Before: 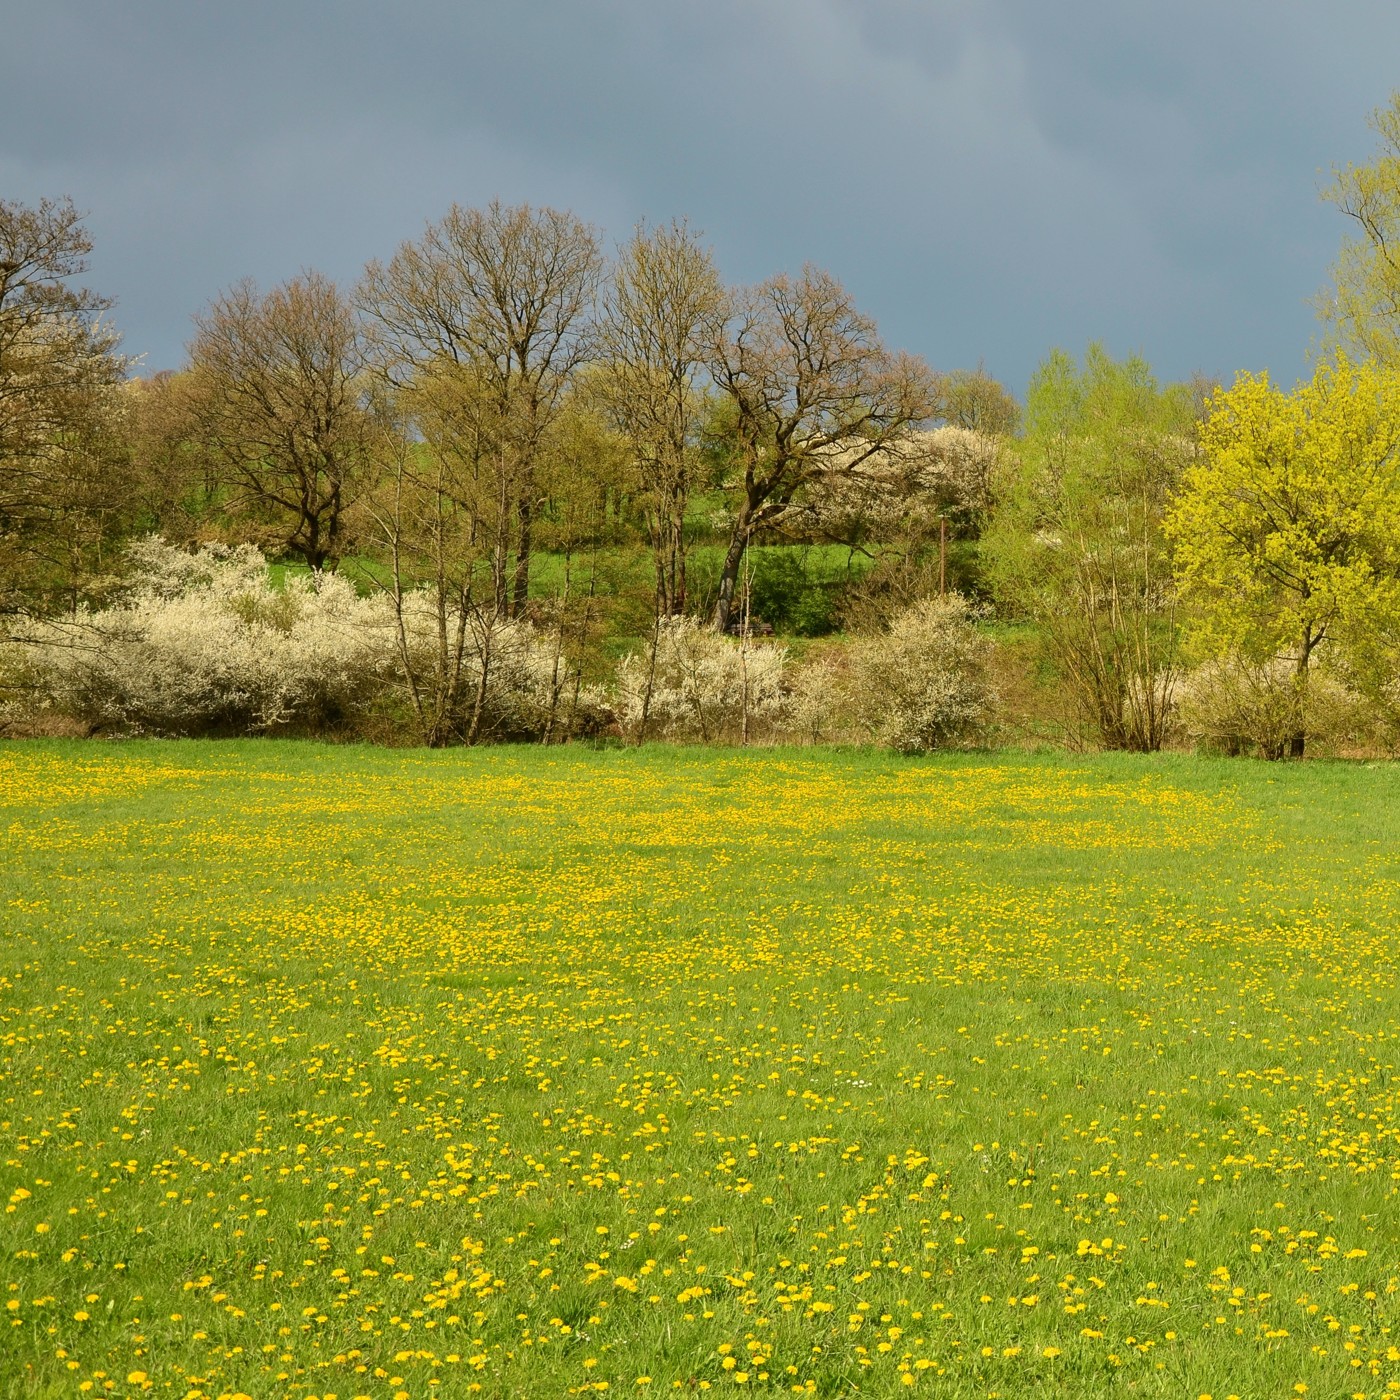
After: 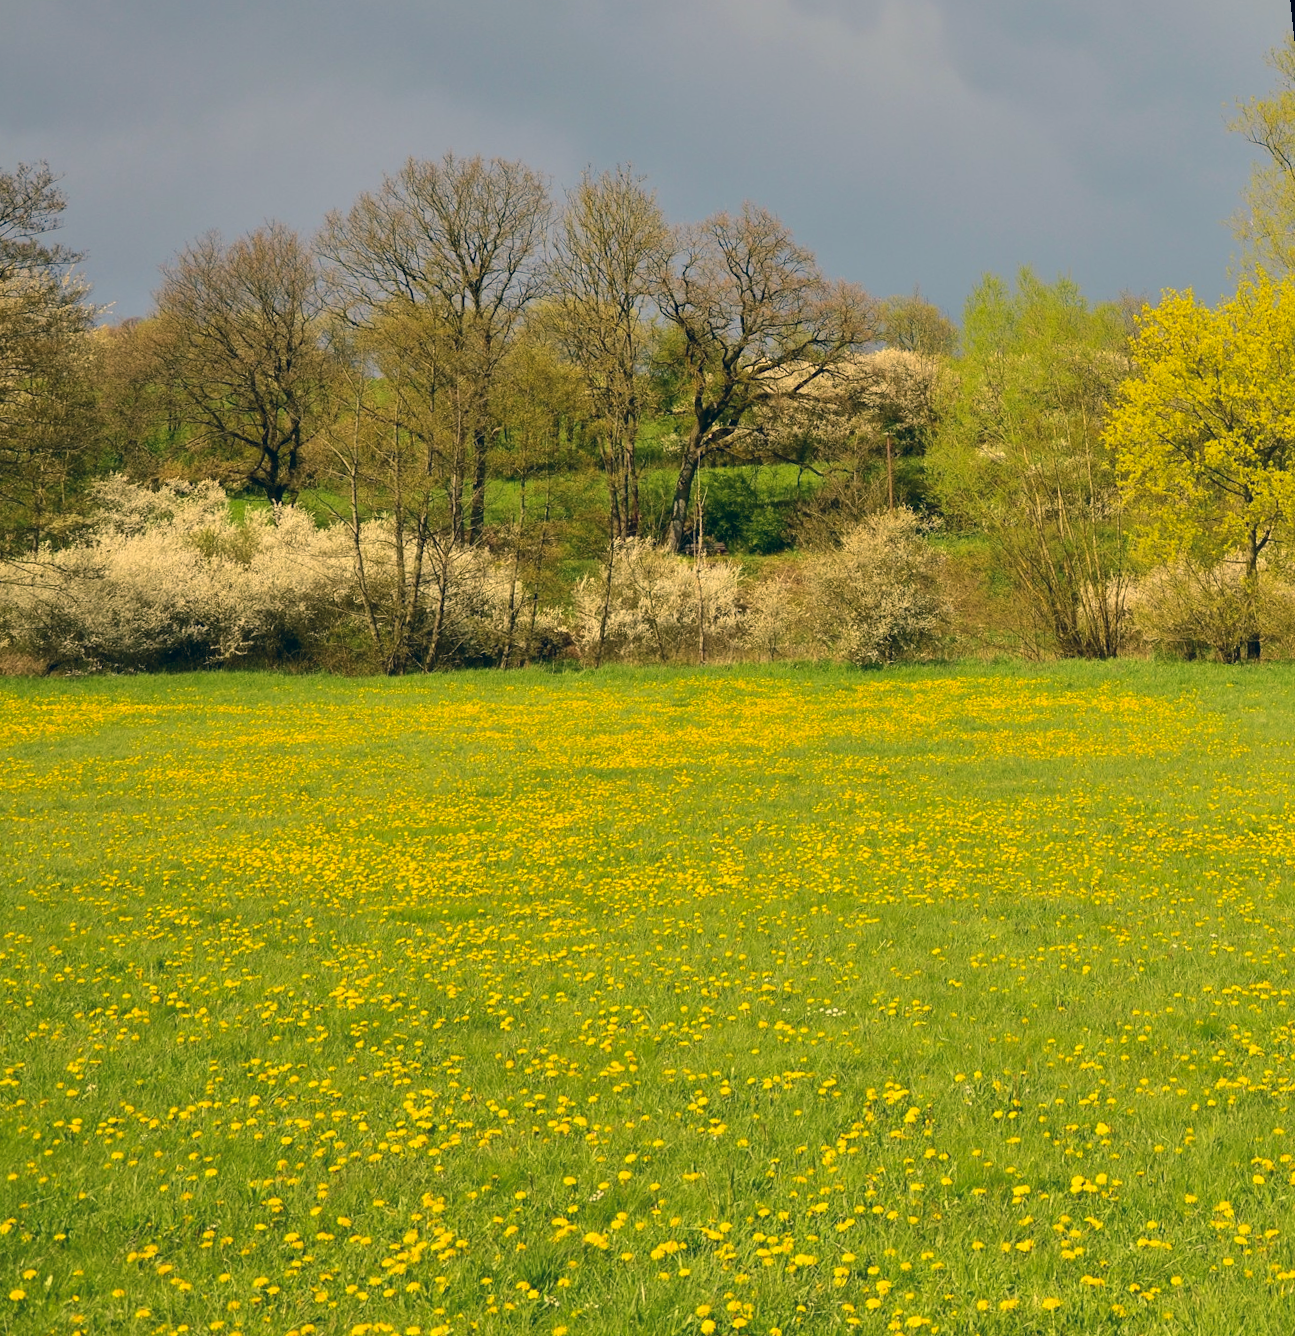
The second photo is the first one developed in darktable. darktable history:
rotate and perspective: rotation -1.68°, lens shift (vertical) -0.146, crop left 0.049, crop right 0.912, crop top 0.032, crop bottom 0.96
color correction: highlights a* 10.32, highlights b* 14.66, shadows a* -9.59, shadows b* -15.02
